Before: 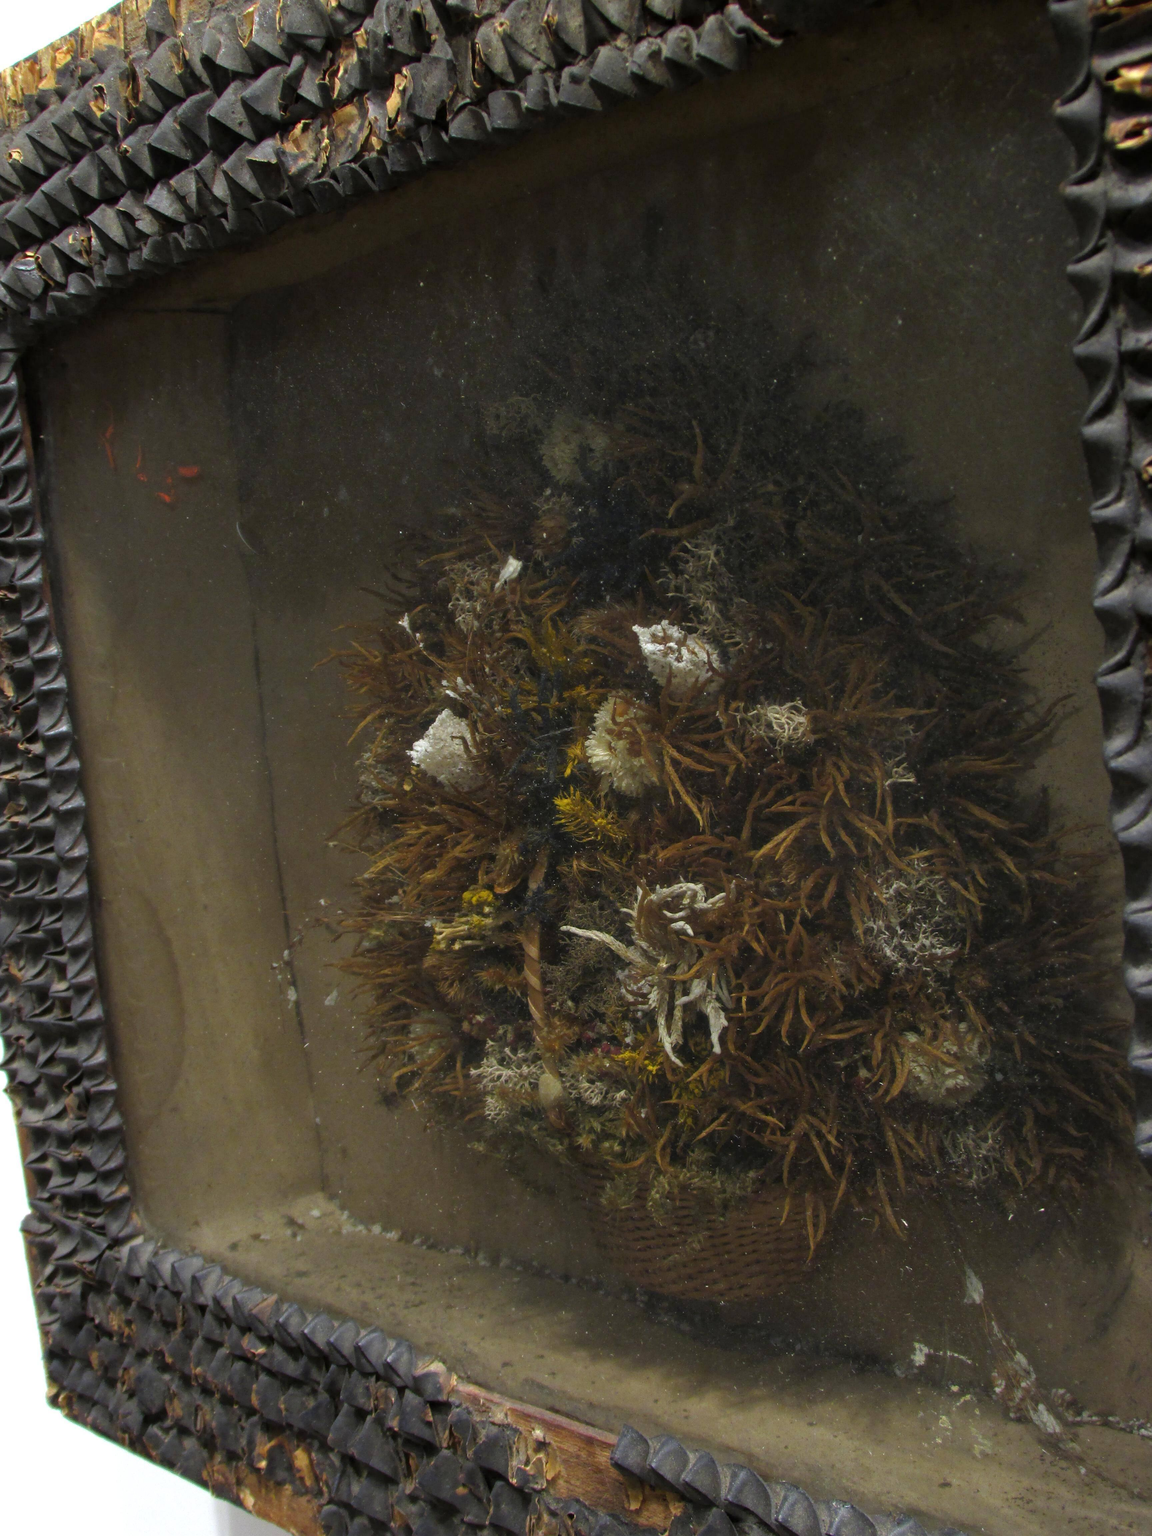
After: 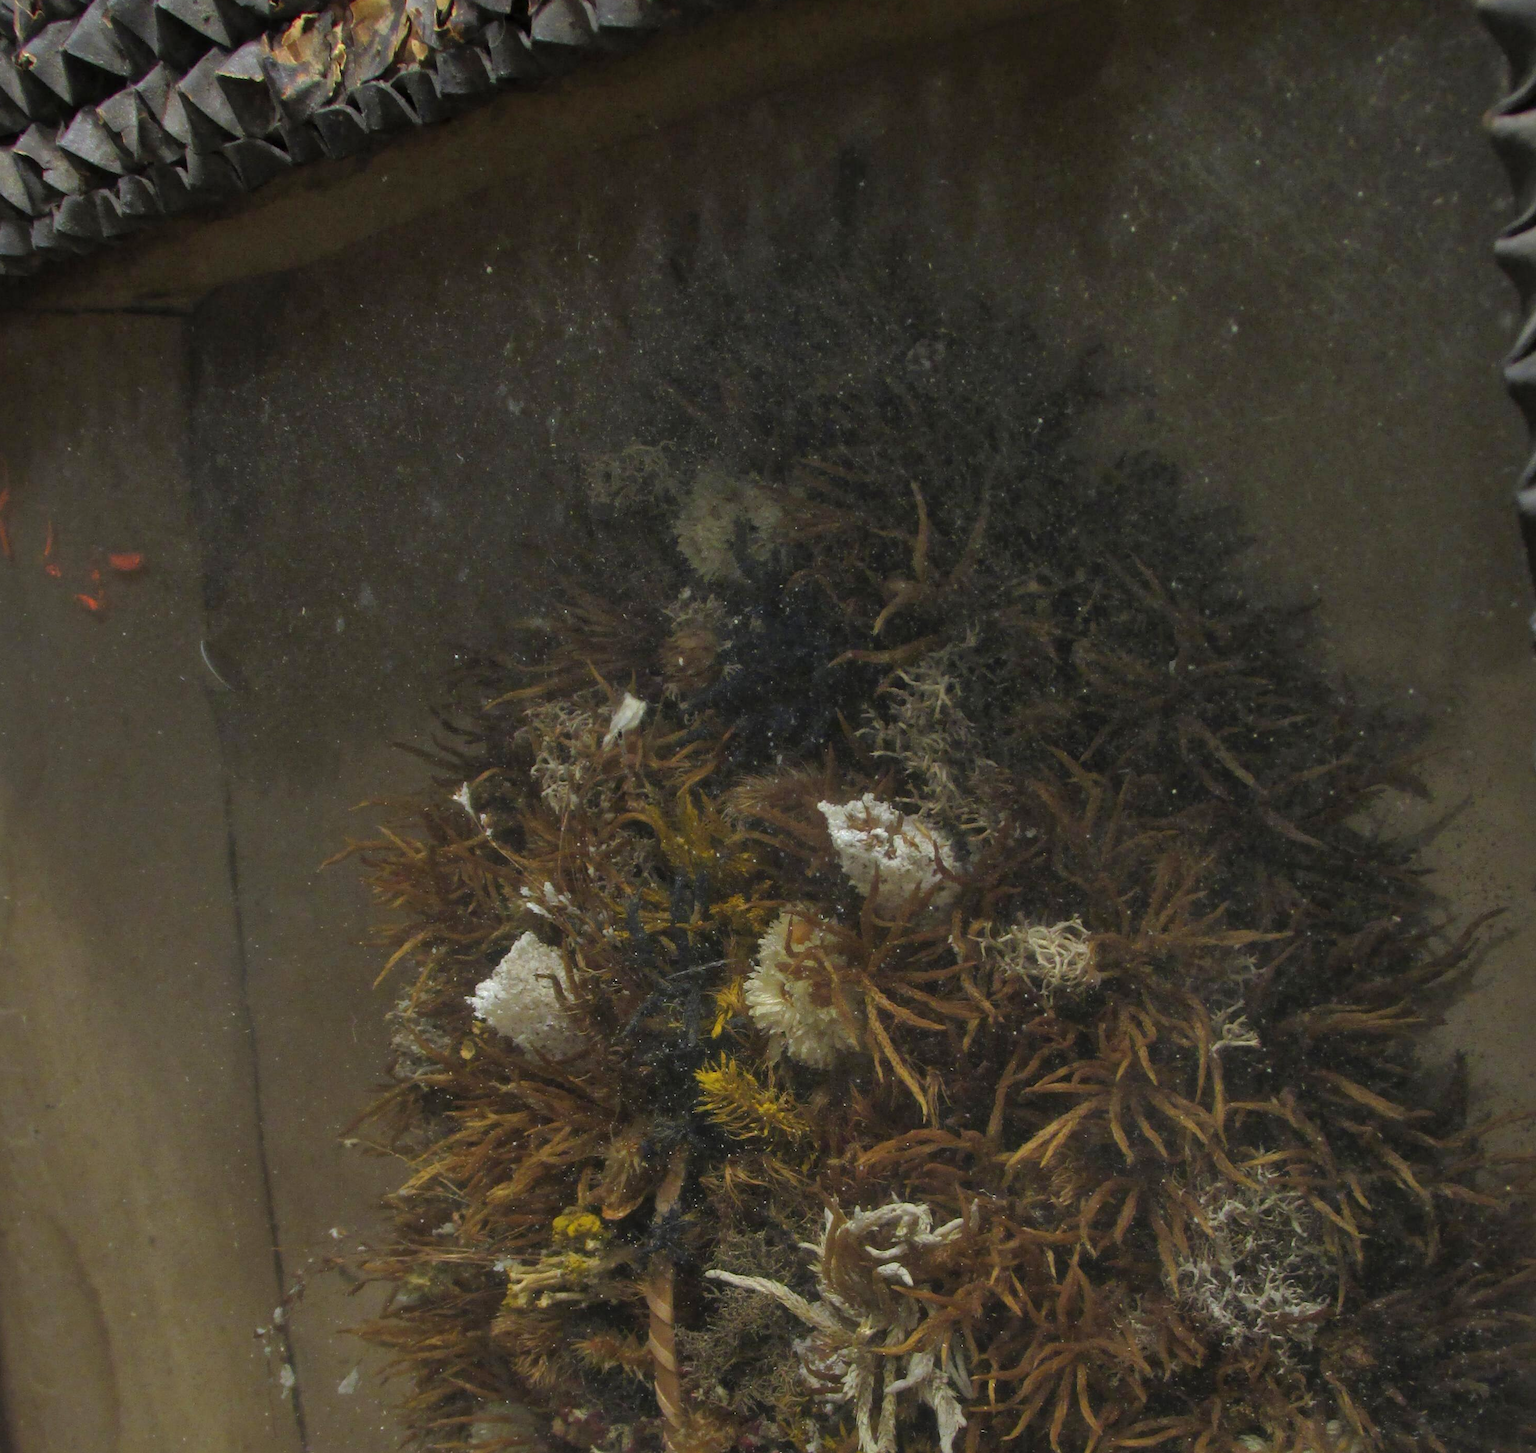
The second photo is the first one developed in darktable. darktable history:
crop and rotate: left 9.401%, top 7.264%, right 5.061%, bottom 32.004%
shadows and highlights: shadows 39.37, highlights -60.09
